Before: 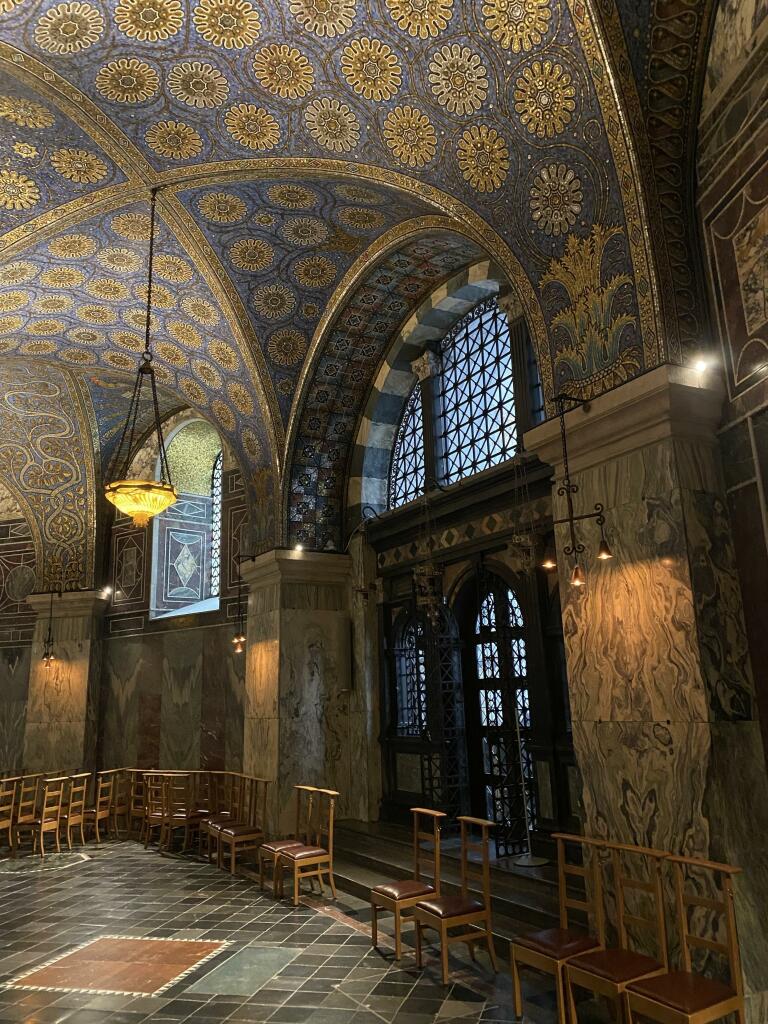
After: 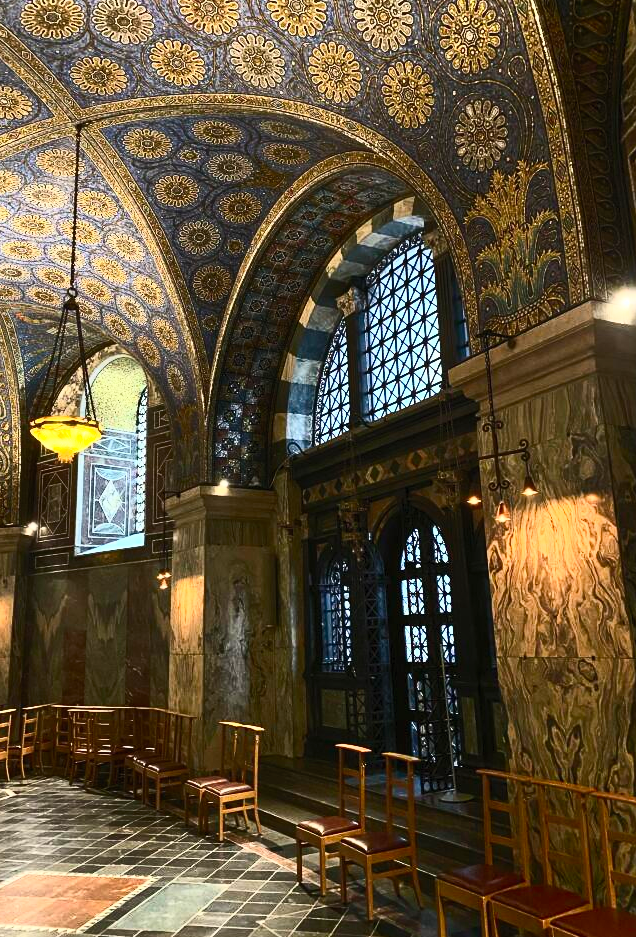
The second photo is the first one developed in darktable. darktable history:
shadows and highlights: soften with gaussian
crop: left 9.807%, top 6.259%, right 7.334%, bottom 2.177%
contrast brightness saturation: contrast 0.62, brightness 0.34, saturation 0.14
